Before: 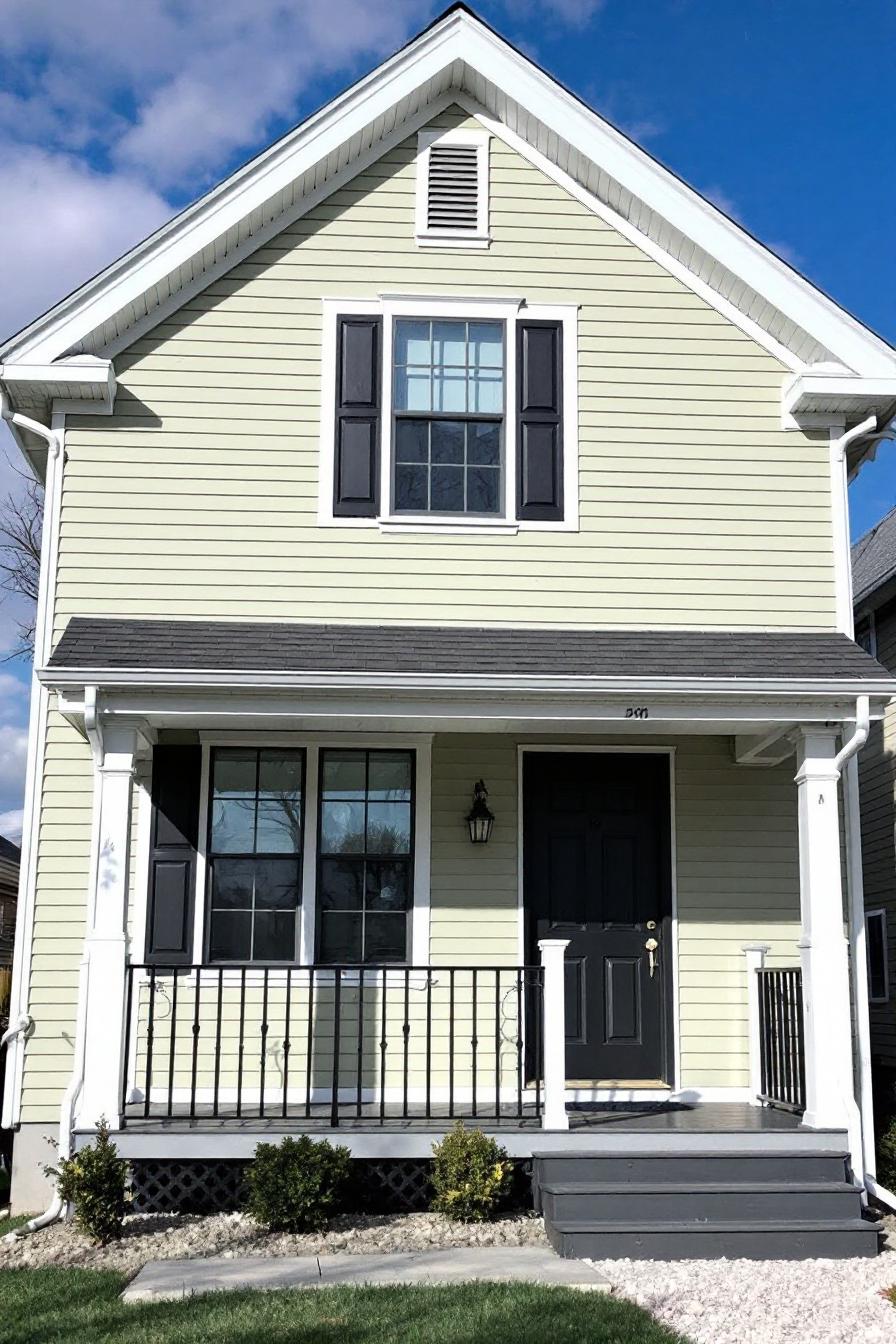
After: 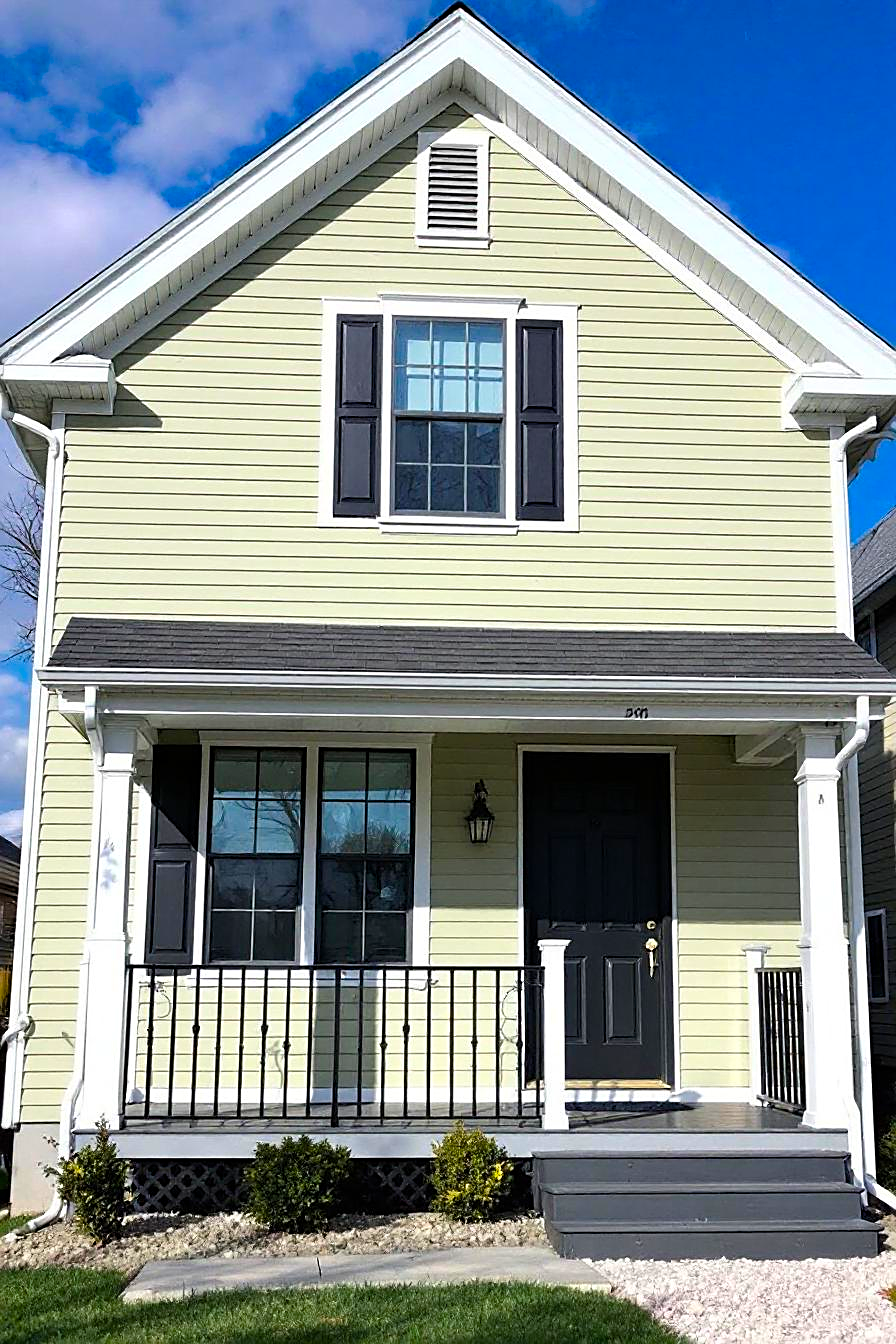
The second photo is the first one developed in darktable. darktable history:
tone equalizer: edges refinement/feathering 500, mask exposure compensation -1.57 EV, preserve details no
color balance rgb: linear chroma grading › global chroma 15.602%, perceptual saturation grading › global saturation 29.516%, global vibrance 20%
sharpen: on, module defaults
